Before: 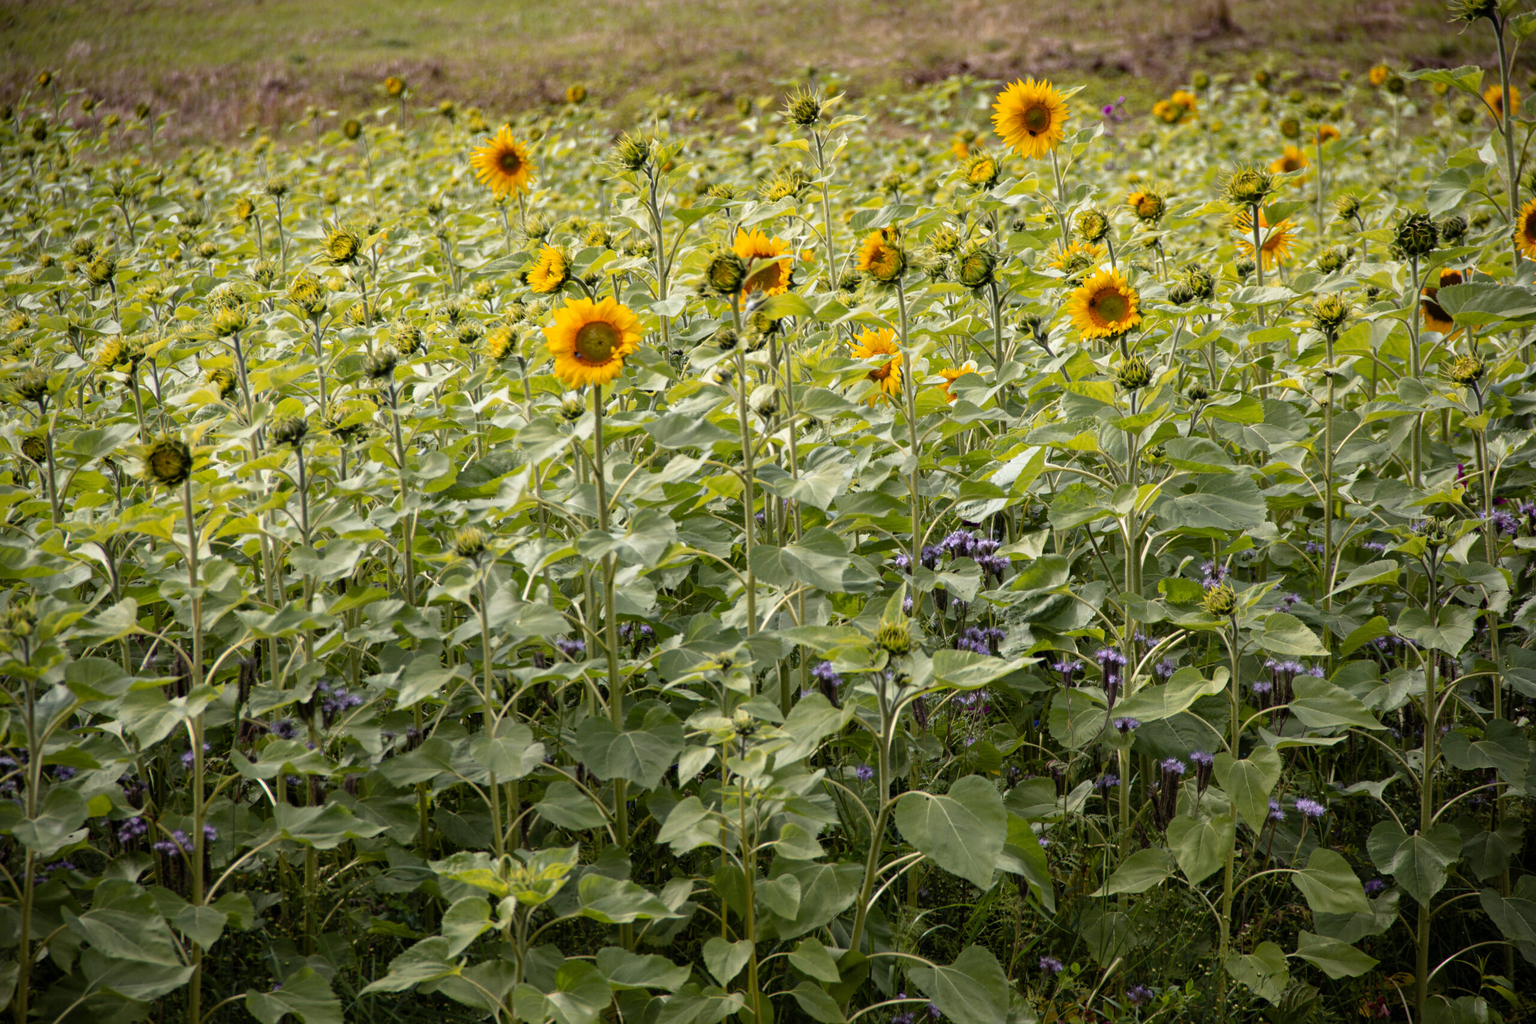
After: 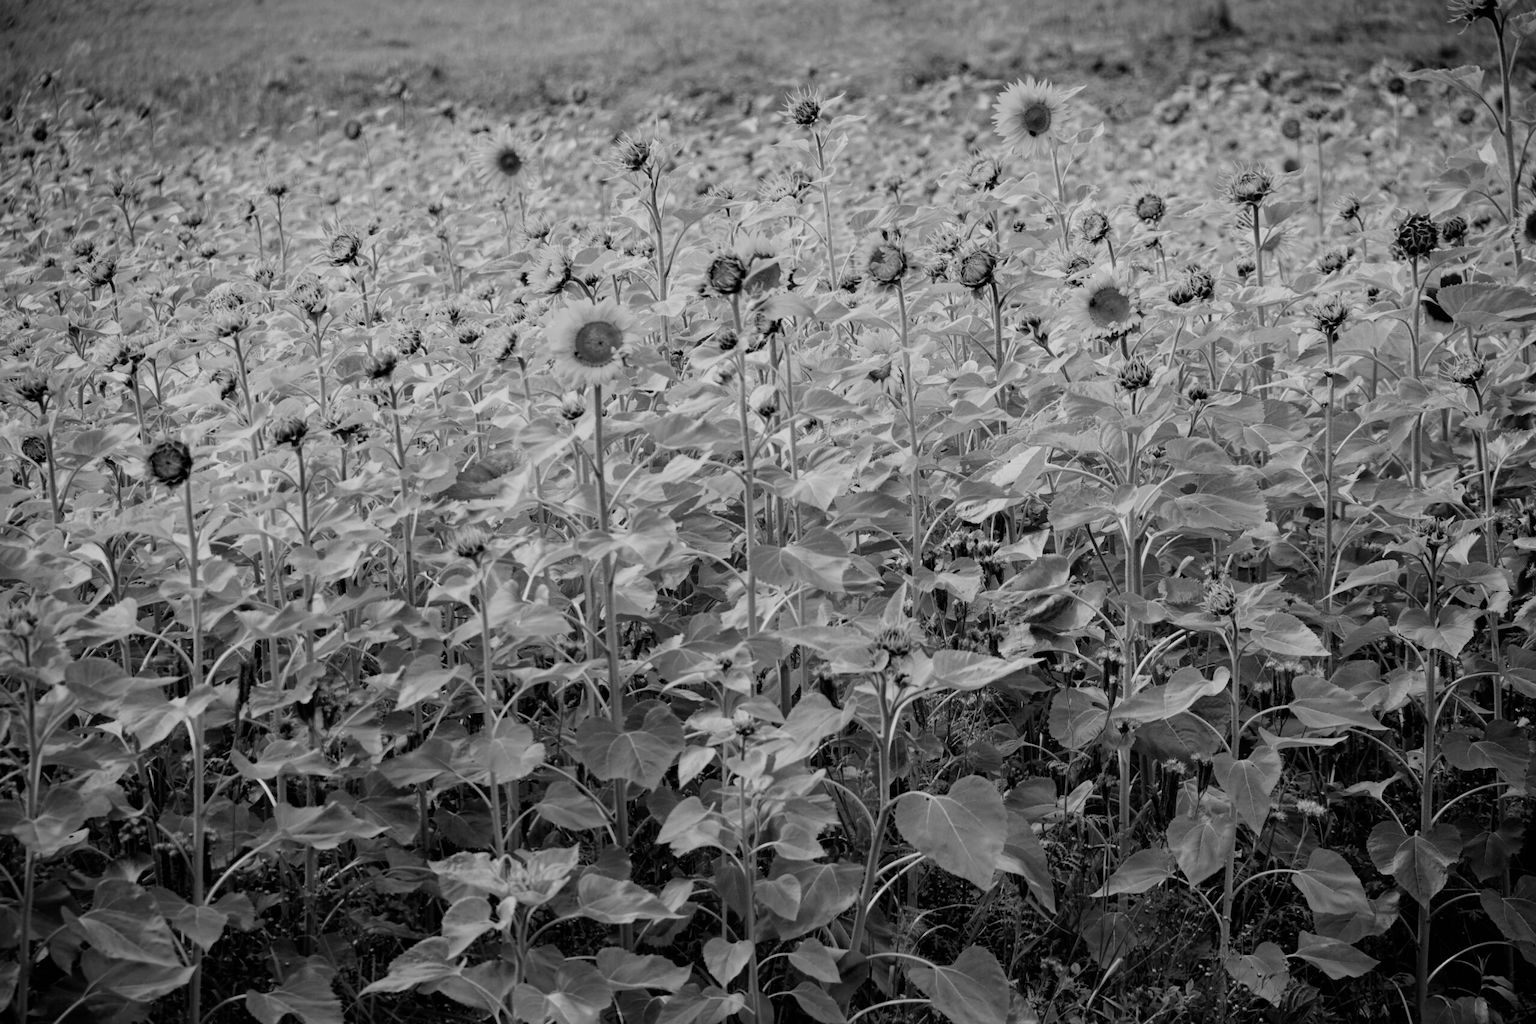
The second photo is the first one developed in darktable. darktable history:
filmic rgb: black relative exposure -7.65 EV, white relative exposure 4.56 EV, hardness 3.61
color contrast: green-magenta contrast 0, blue-yellow contrast 0
